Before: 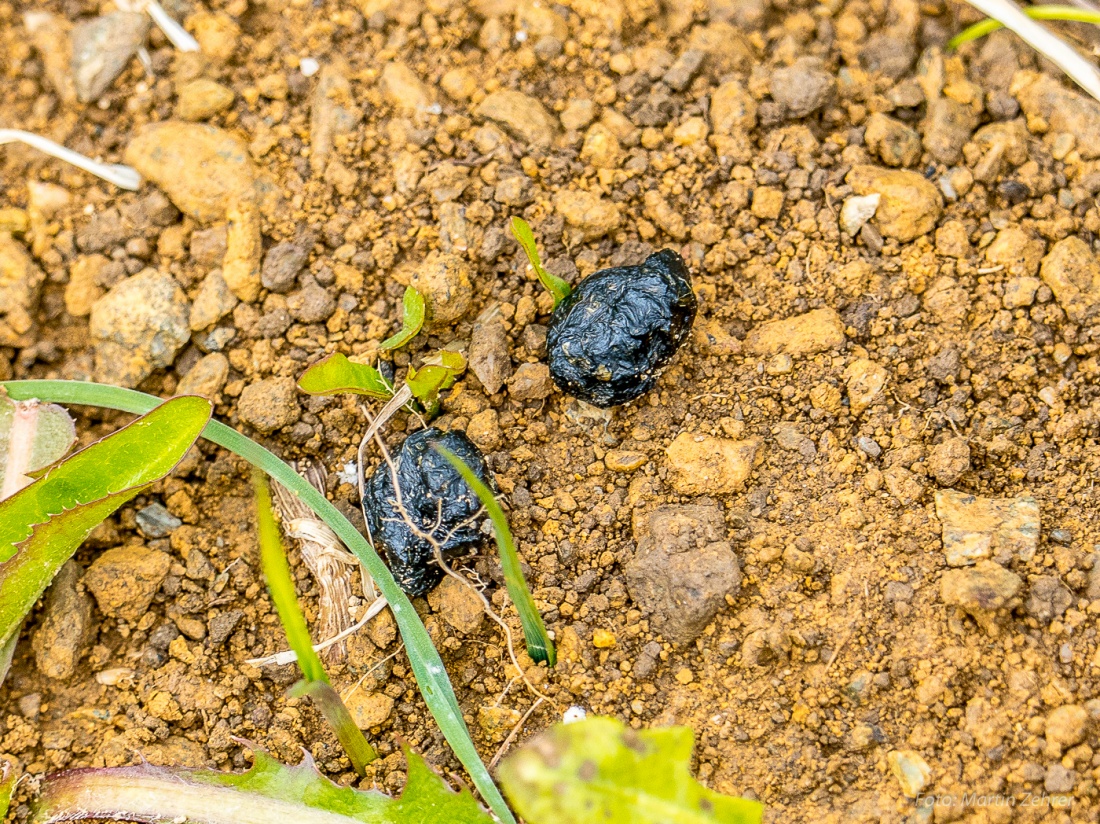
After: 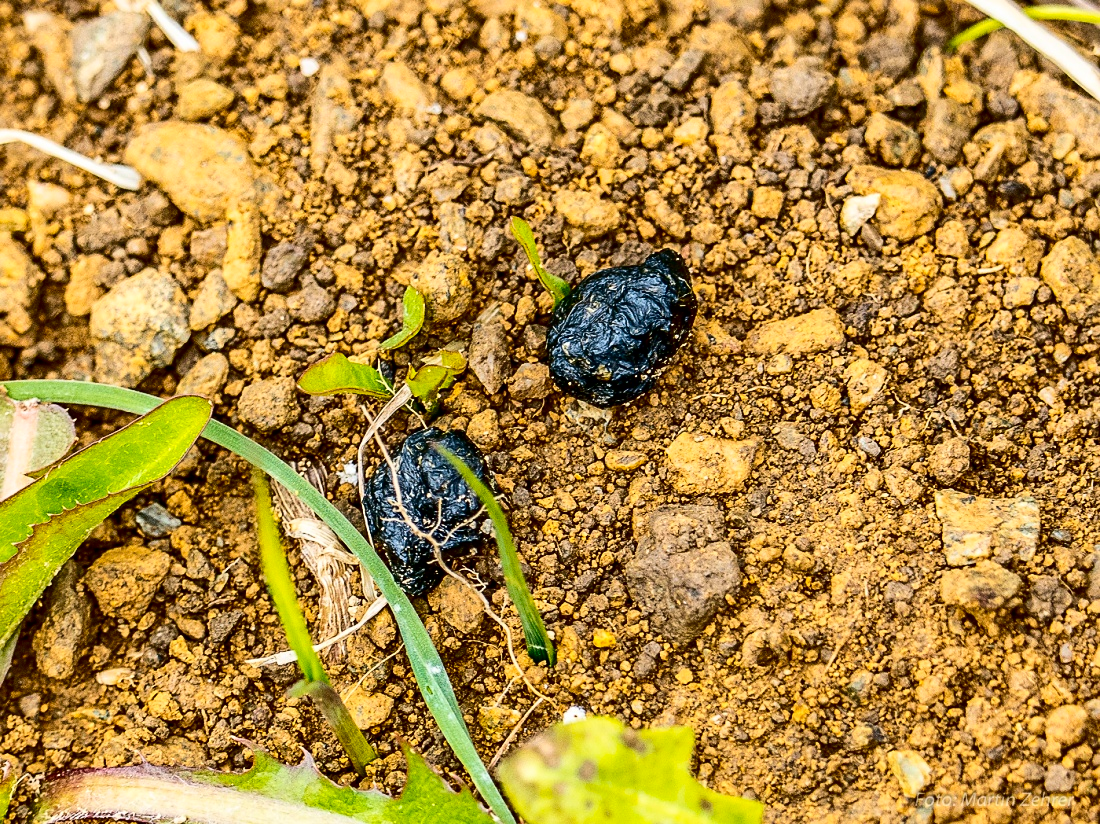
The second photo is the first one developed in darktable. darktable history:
contrast brightness saturation: contrast 0.24, brightness -0.231, saturation 0.144
sharpen: amount 0.204
